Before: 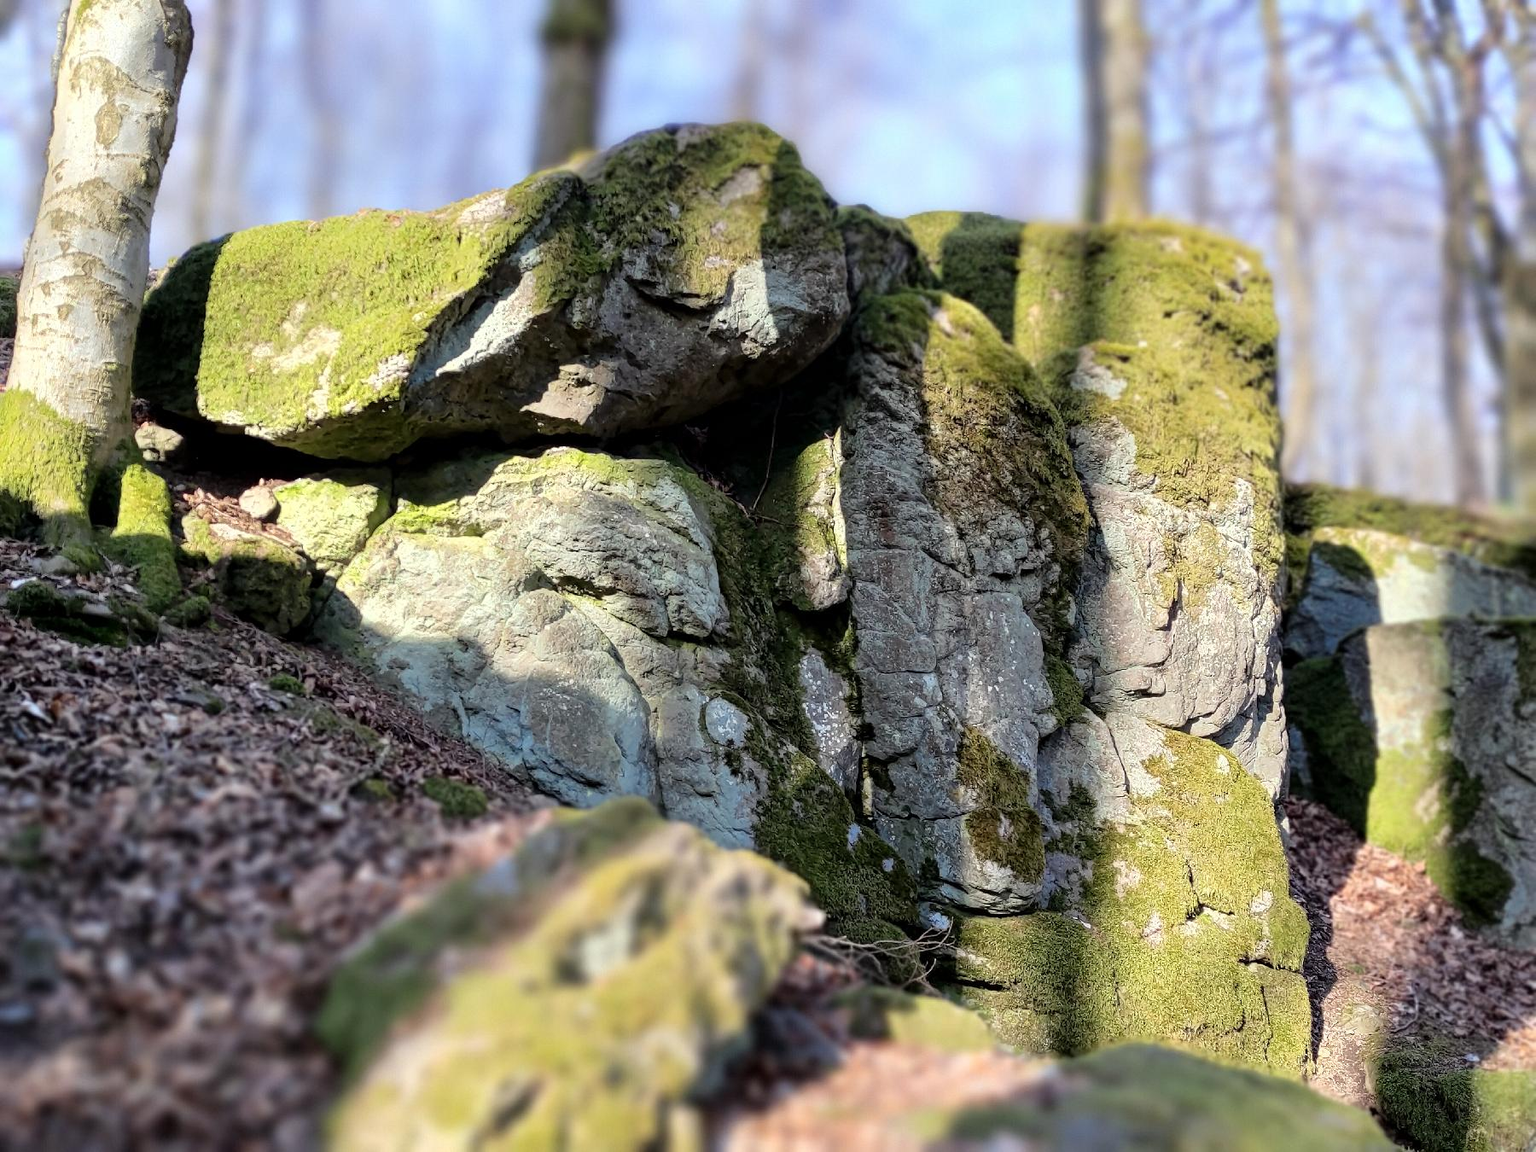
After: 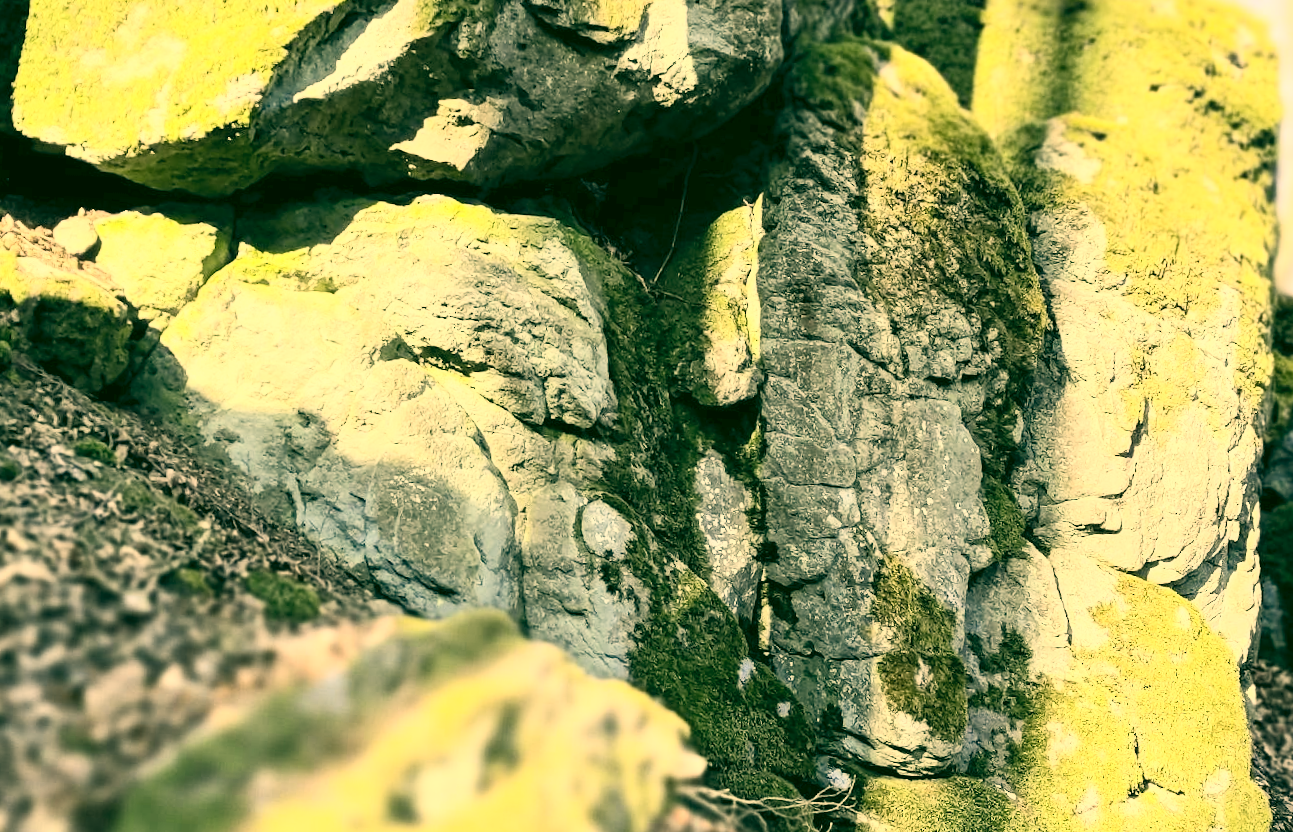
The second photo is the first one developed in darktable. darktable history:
contrast brightness saturation: contrast 0.422, brightness 0.555, saturation -0.187
crop and rotate: angle -3.86°, left 9.784%, top 20.885%, right 12.05%, bottom 12.055%
color correction: highlights a* 5.69, highlights b* 33.43, shadows a* -25.93, shadows b* 3.71
